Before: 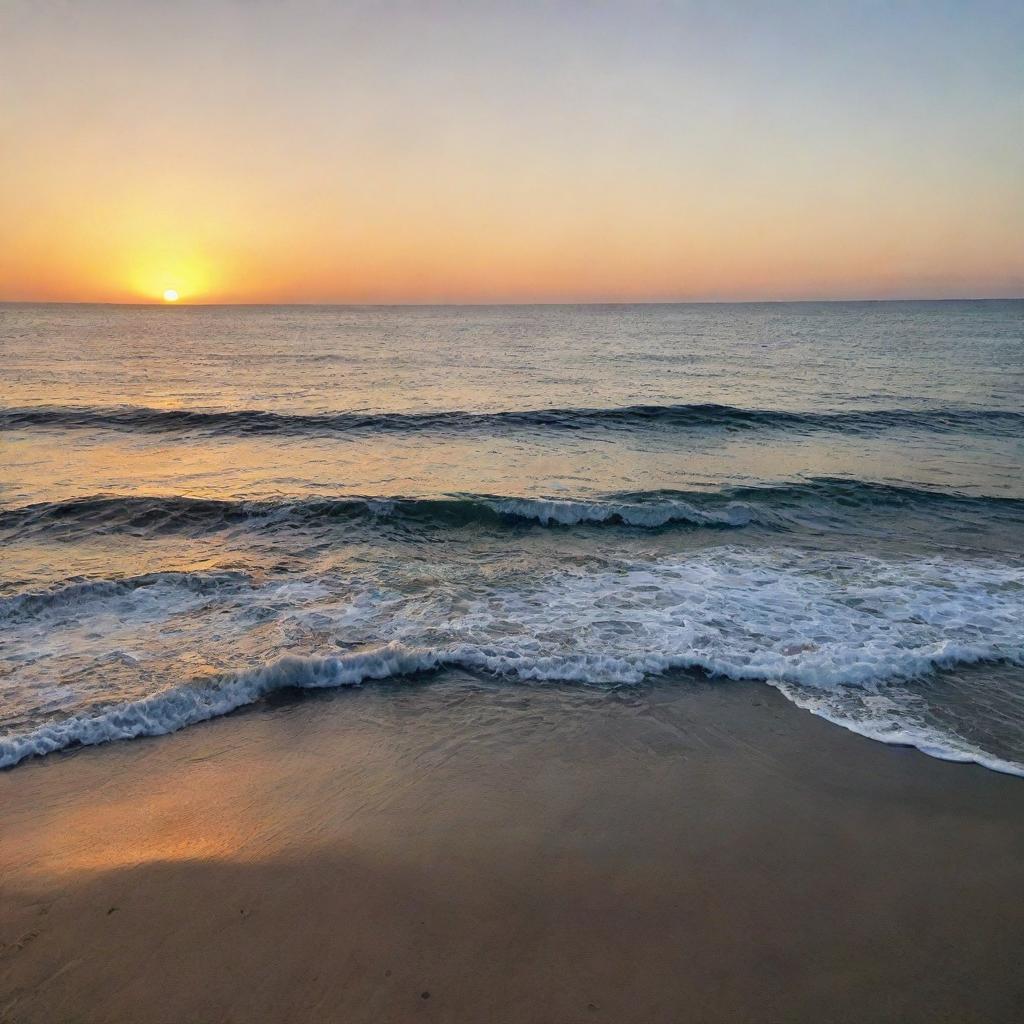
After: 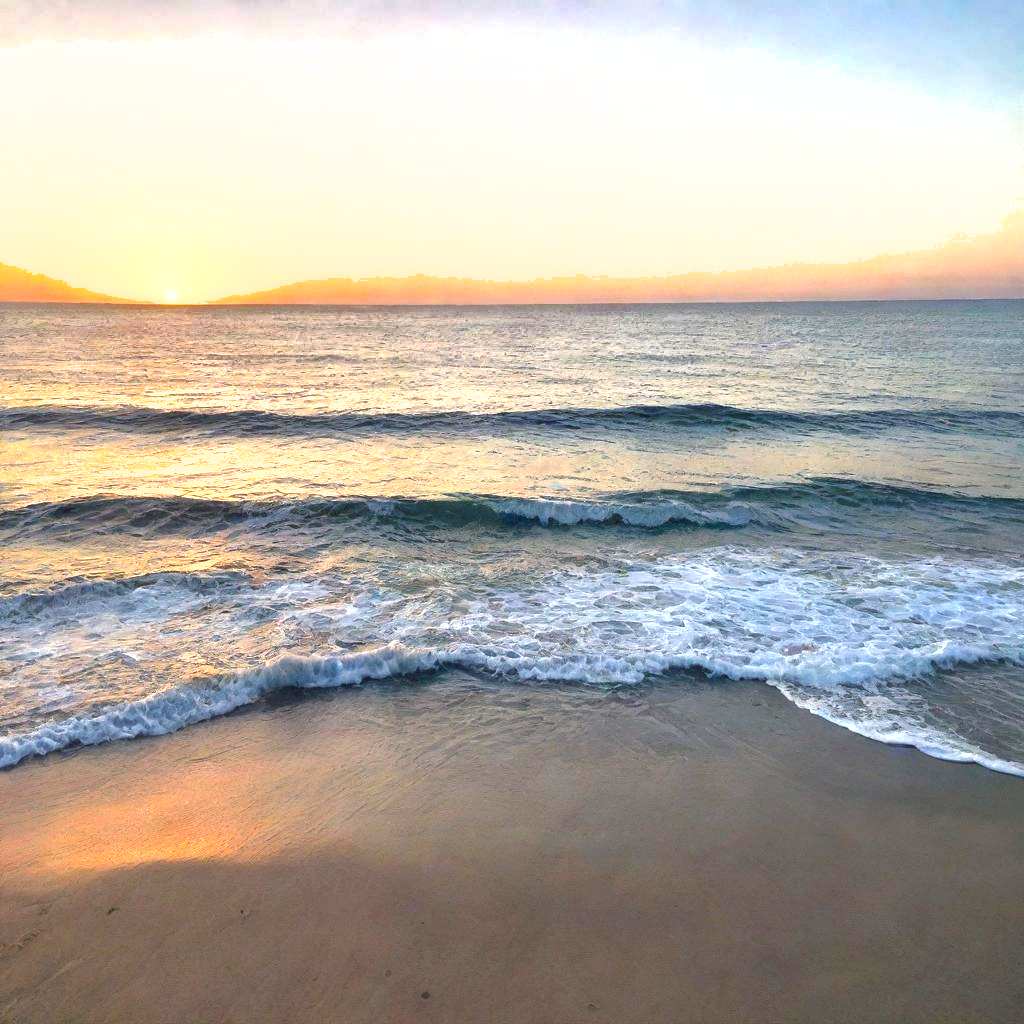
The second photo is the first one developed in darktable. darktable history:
exposure: black level correction 0, exposure 1.167 EV, compensate exposure bias true, compensate highlight preservation false
shadows and highlights: on, module defaults
